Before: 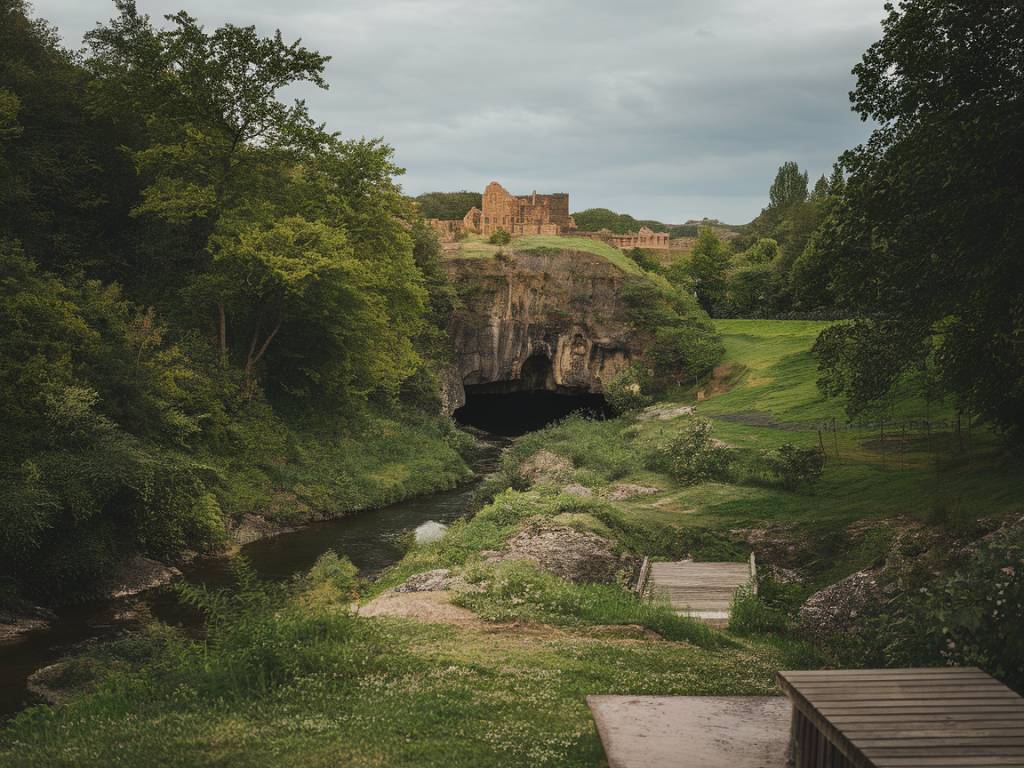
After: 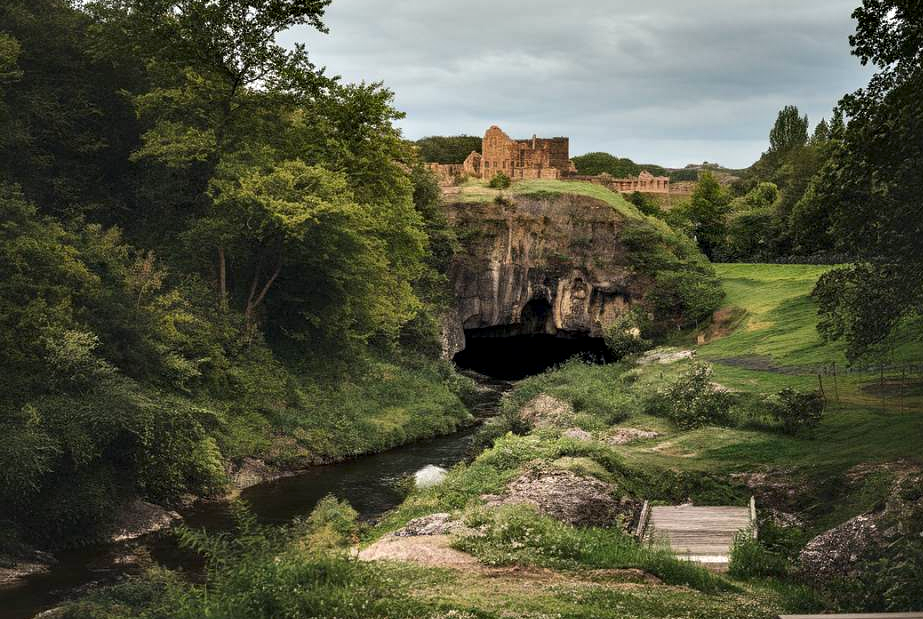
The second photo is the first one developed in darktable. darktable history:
crop: top 7.4%, right 9.812%, bottom 11.975%
contrast equalizer: octaves 7, y [[0.6 ×6], [0.55 ×6], [0 ×6], [0 ×6], [0 ×6]]
